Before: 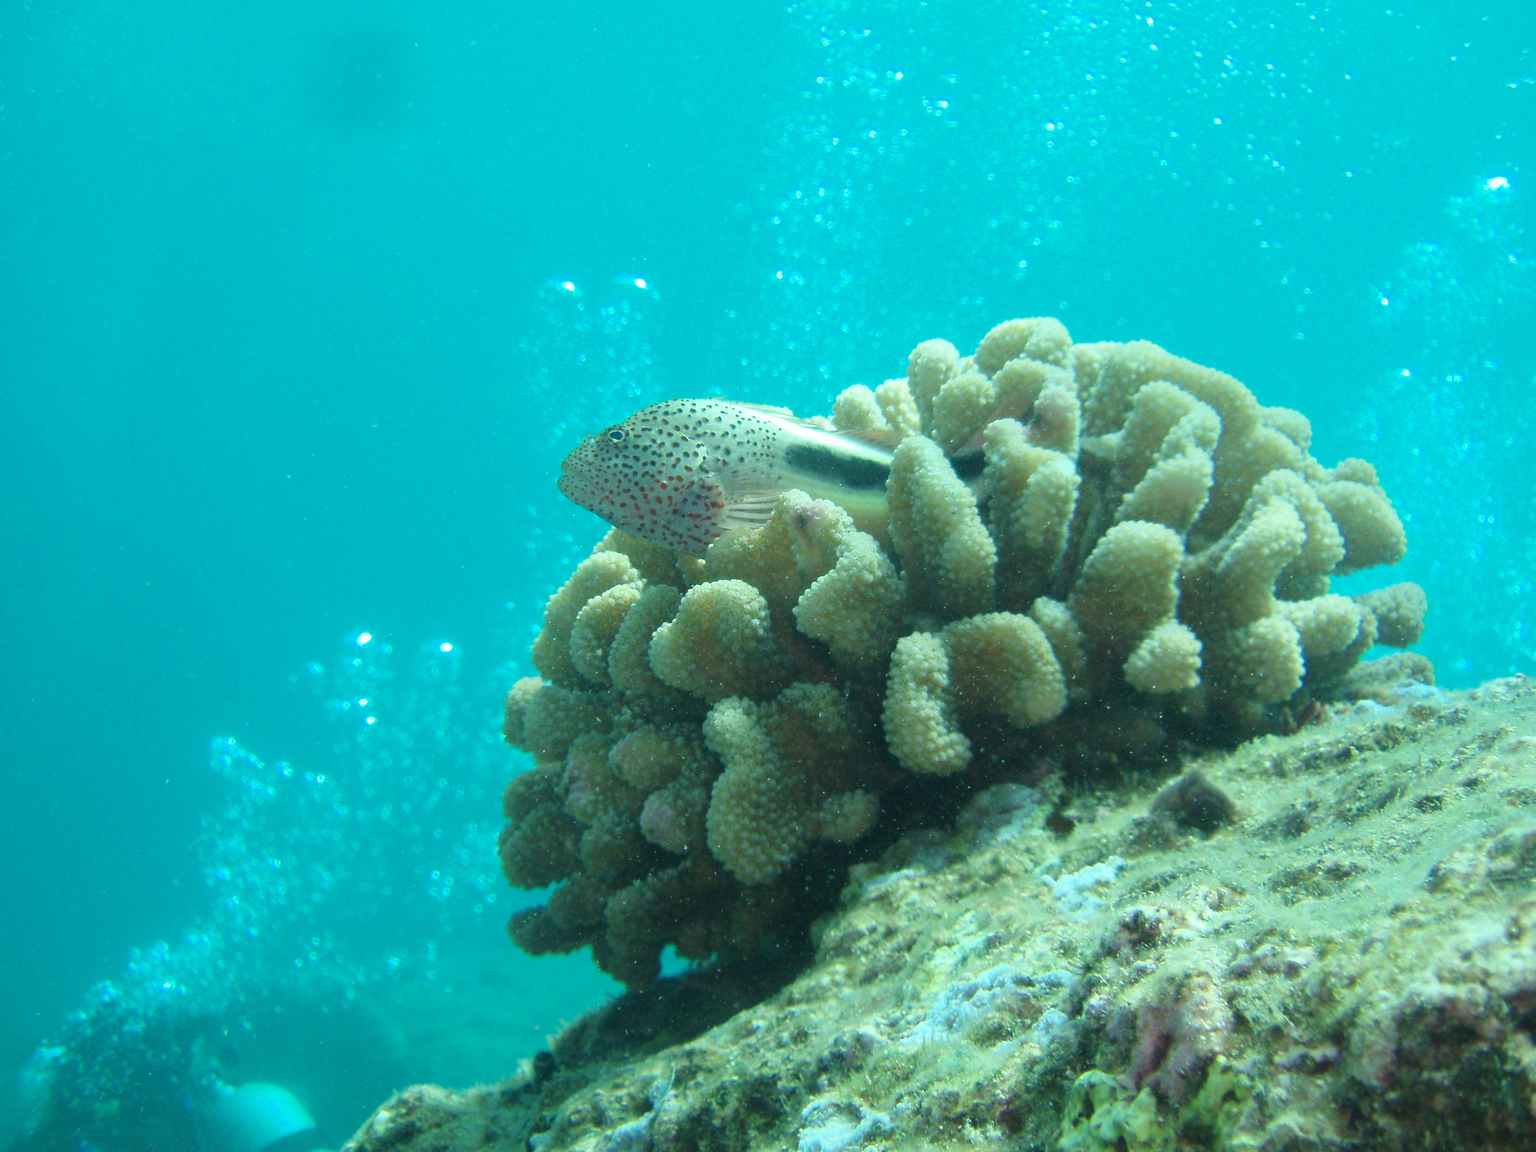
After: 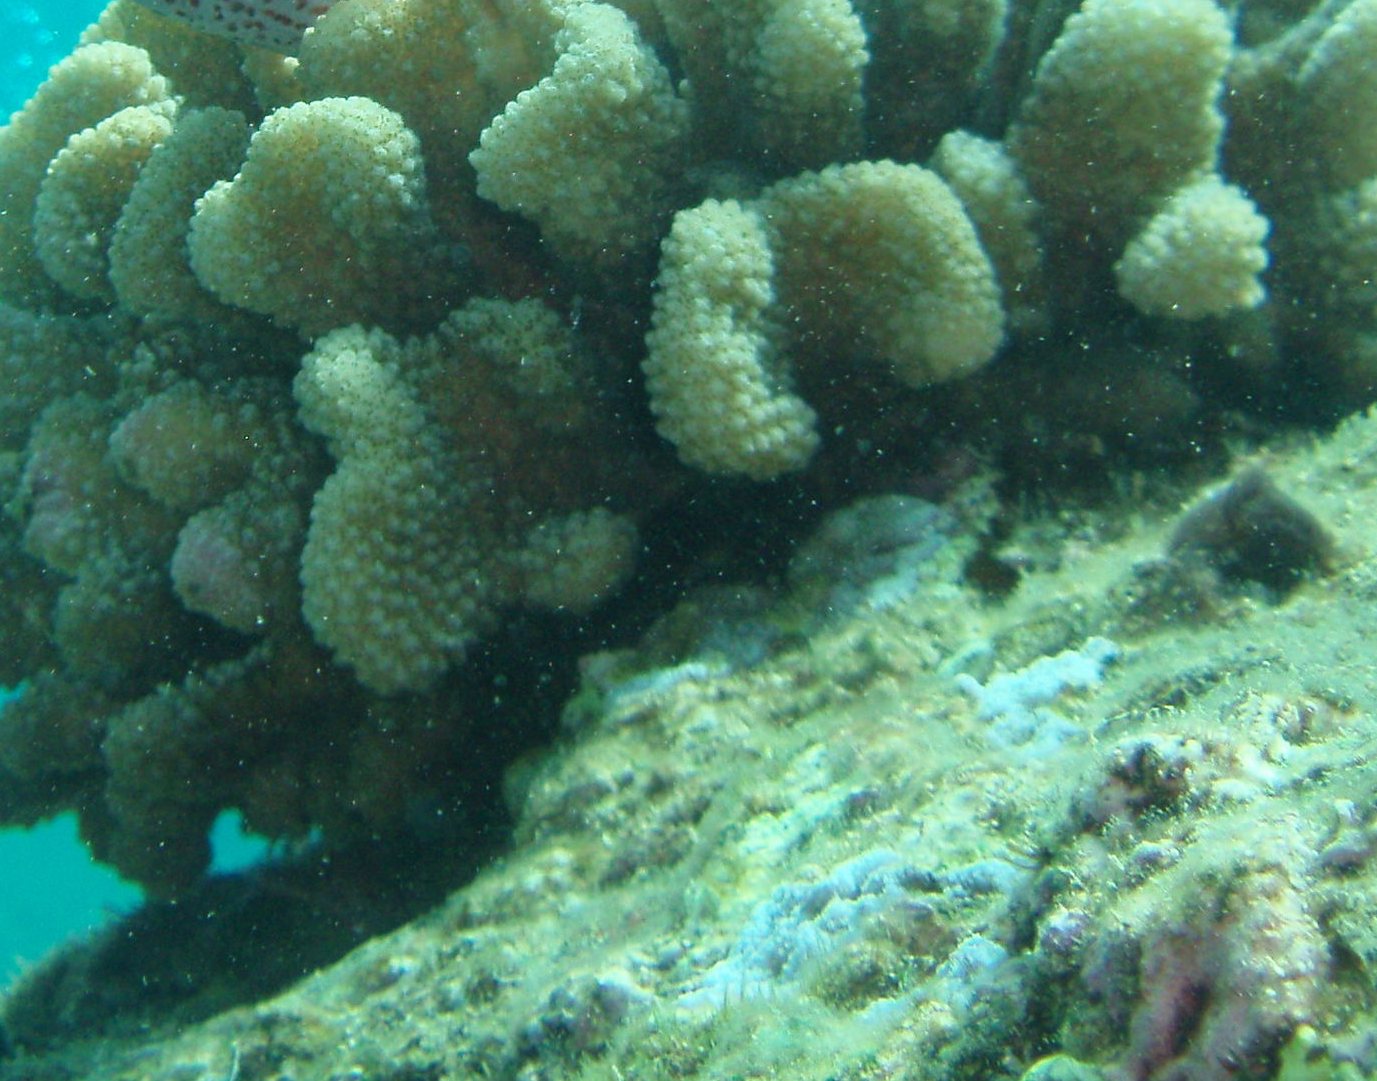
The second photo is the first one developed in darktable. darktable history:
crop: left 35.978%, top 46.01%, right 18.117%, bottom 5.934%
